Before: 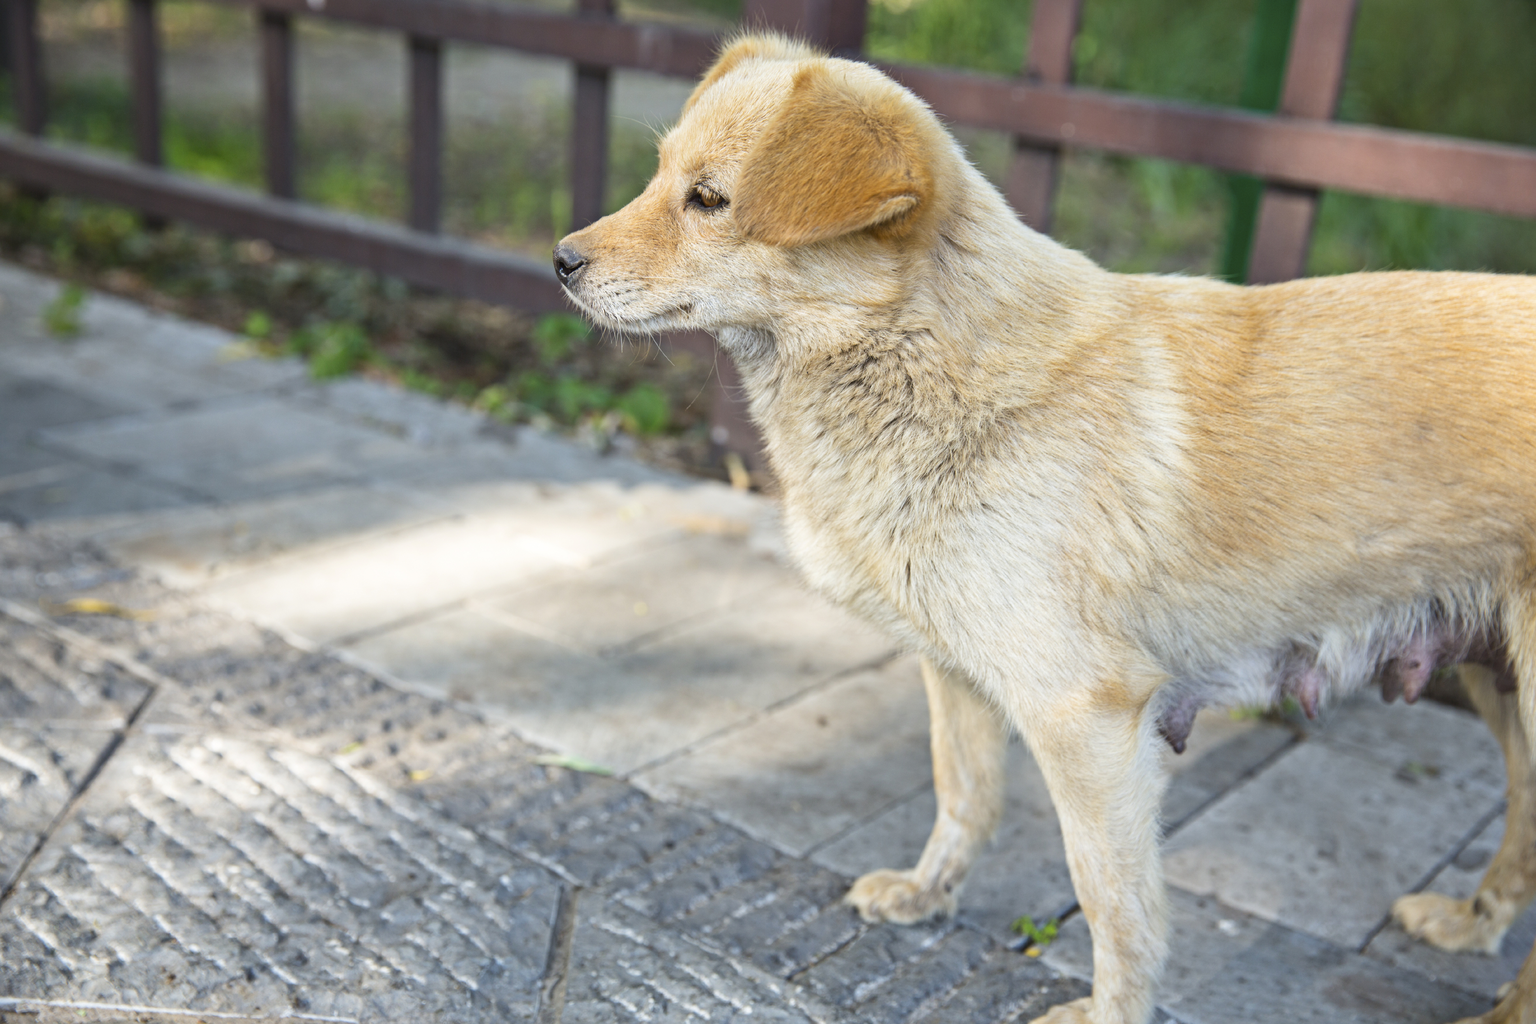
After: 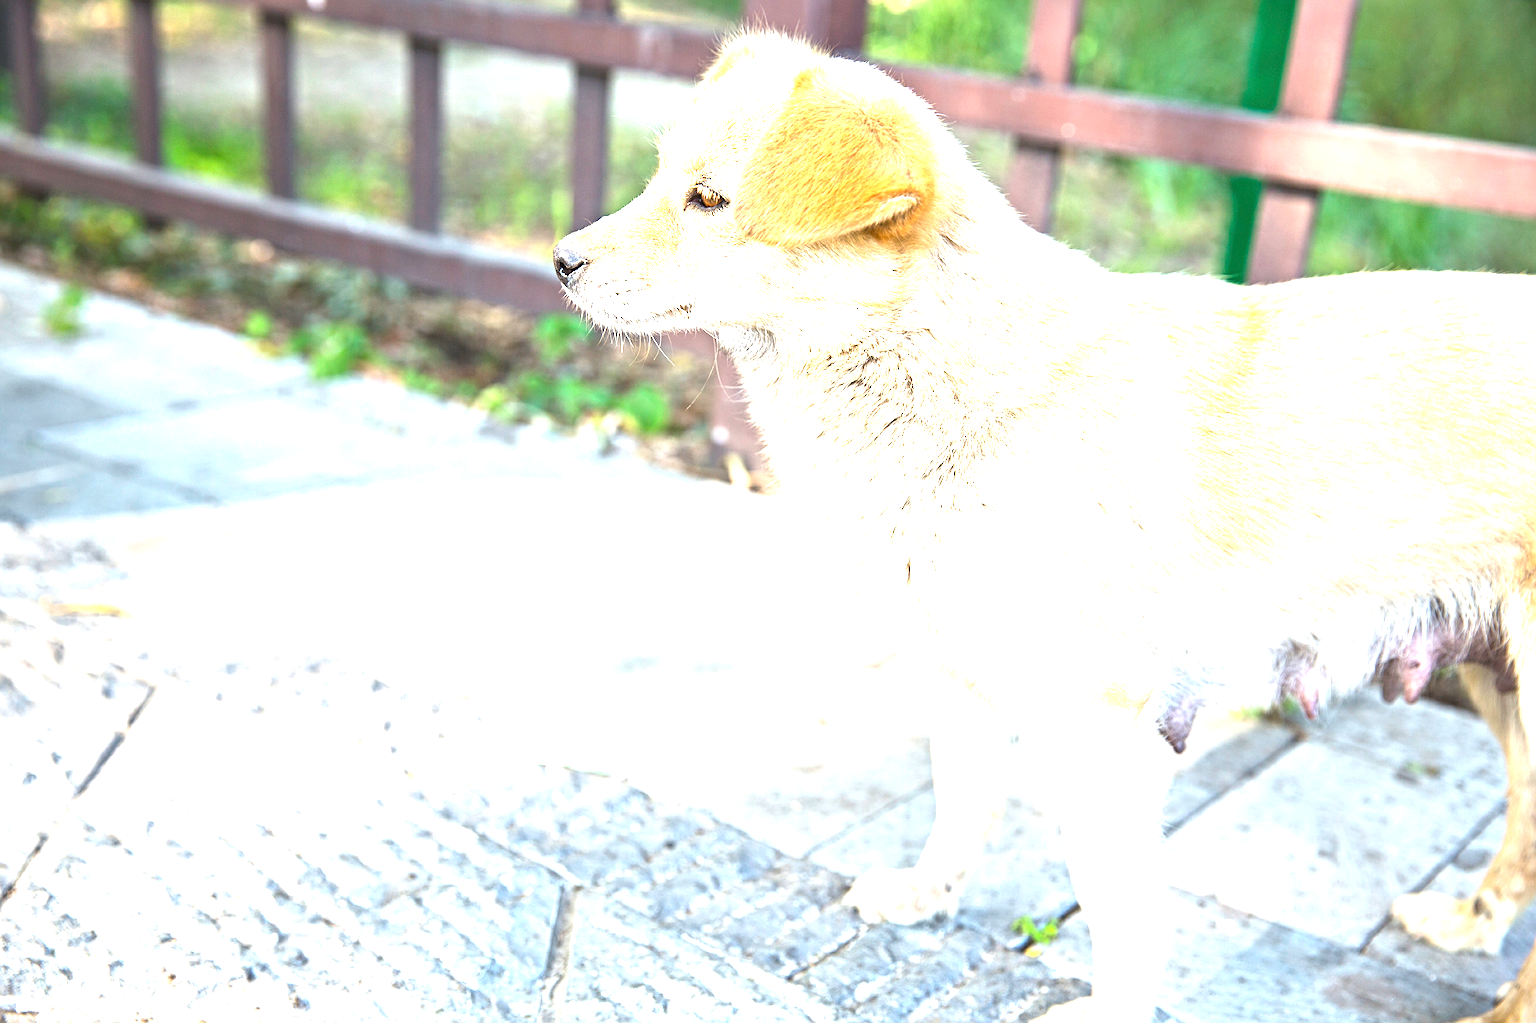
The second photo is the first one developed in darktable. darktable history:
exposure: black level correction 0, exposure 1.975 EV, compensate exposure bias true, compensate highlight preservation false
sharpen: on, module defaults
